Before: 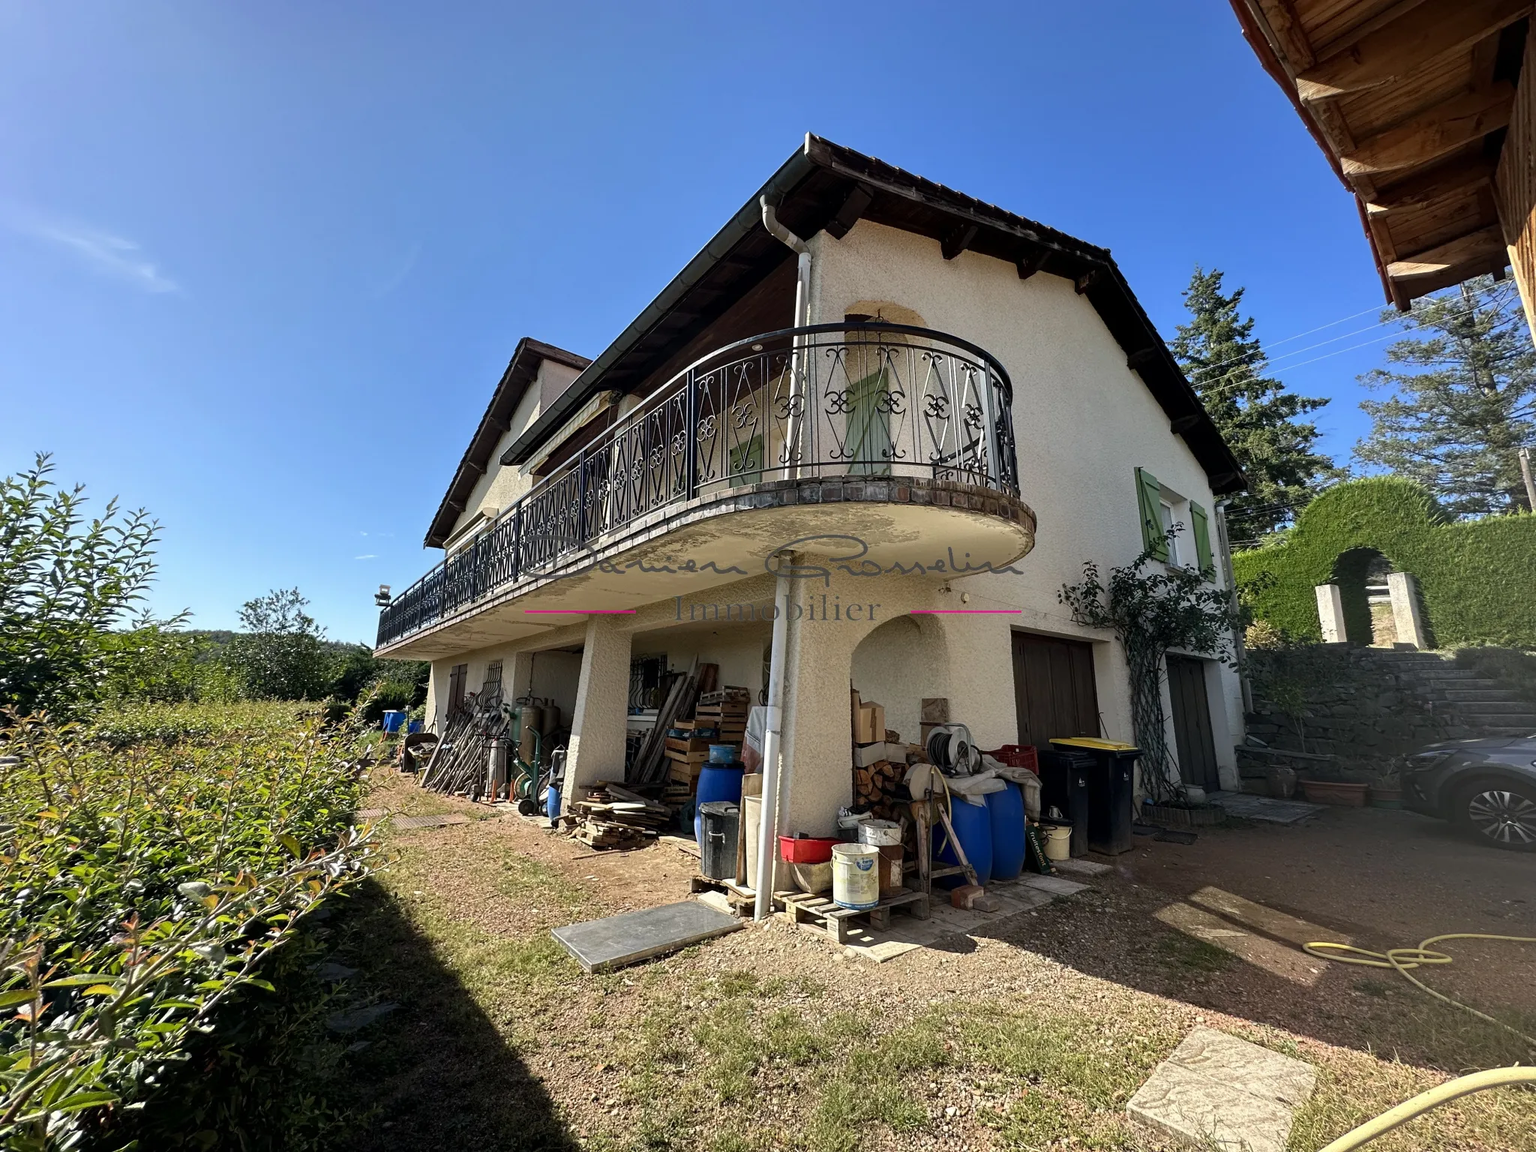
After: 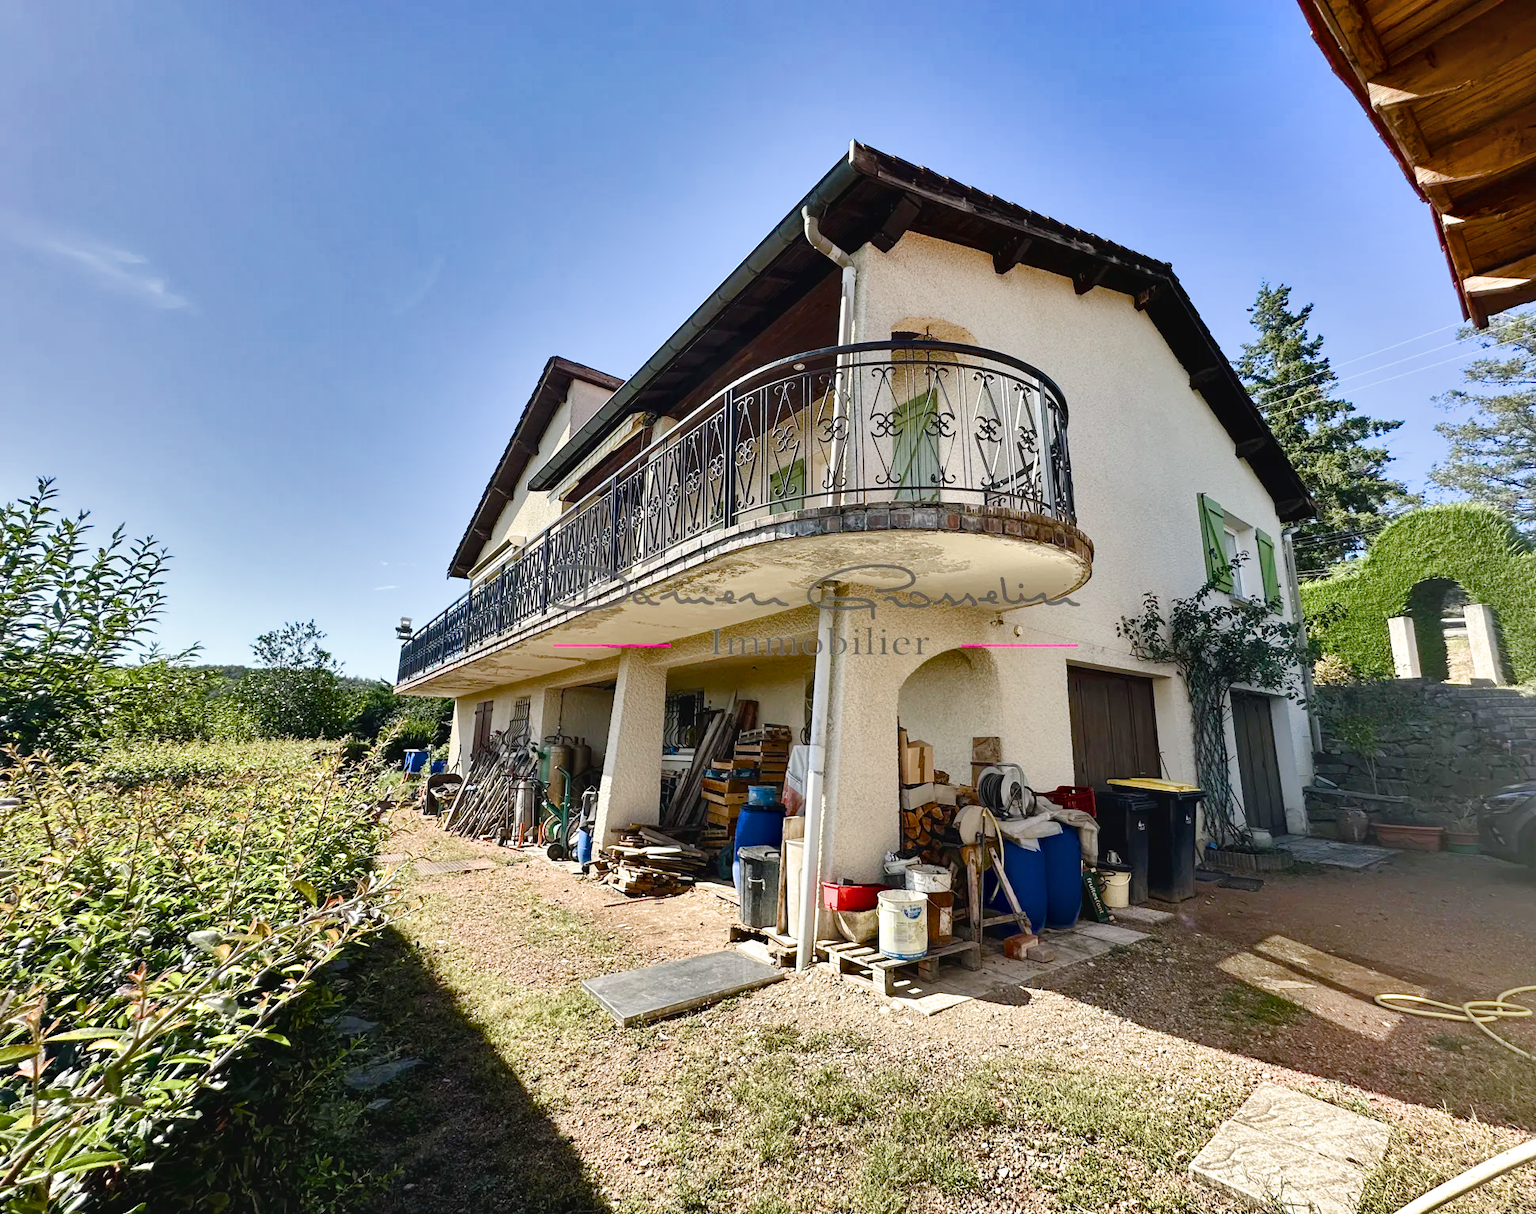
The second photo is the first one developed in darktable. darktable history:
shadows and highlights: radius 107.12, shadows 40.77, highlights -72.26, low approximation 0.01, soften with gaussian
crop and rotate: left 0%, right 5.18%
exposure: black level correction -0.005, exposure 1.006 EV, compensate highlight preservation false
filmic rgb: middle gray luminance 18.33%, black relative exposure -8.98 EV, white relative exposure 3.71 EV, target black luminance 0%, hardness 4.82, latitude 67.95%, contrast 0.954, highlights saturation mix 20.14%, shadows ↔ highlights balance 21.29%, color science v6 (2022)
color balance rgb: highlights gain › chroma 0.118%, highlights gain › hue 332.28°, linear chroma grading › shadows 31.885%, linear chroma grading › global chroma -2.504%, linear chroma grading › mid-tones 4.162%, perceptual saturation grading › global saturation 0.276%, perceptual saturation grading › highlights -33.737%, perceptual saturation grading › mid-tones 15.093%, perceptual saturation grading › shadows 47.436%, global vibrance 10.489%, saturation formula JzAzBz (2021)
